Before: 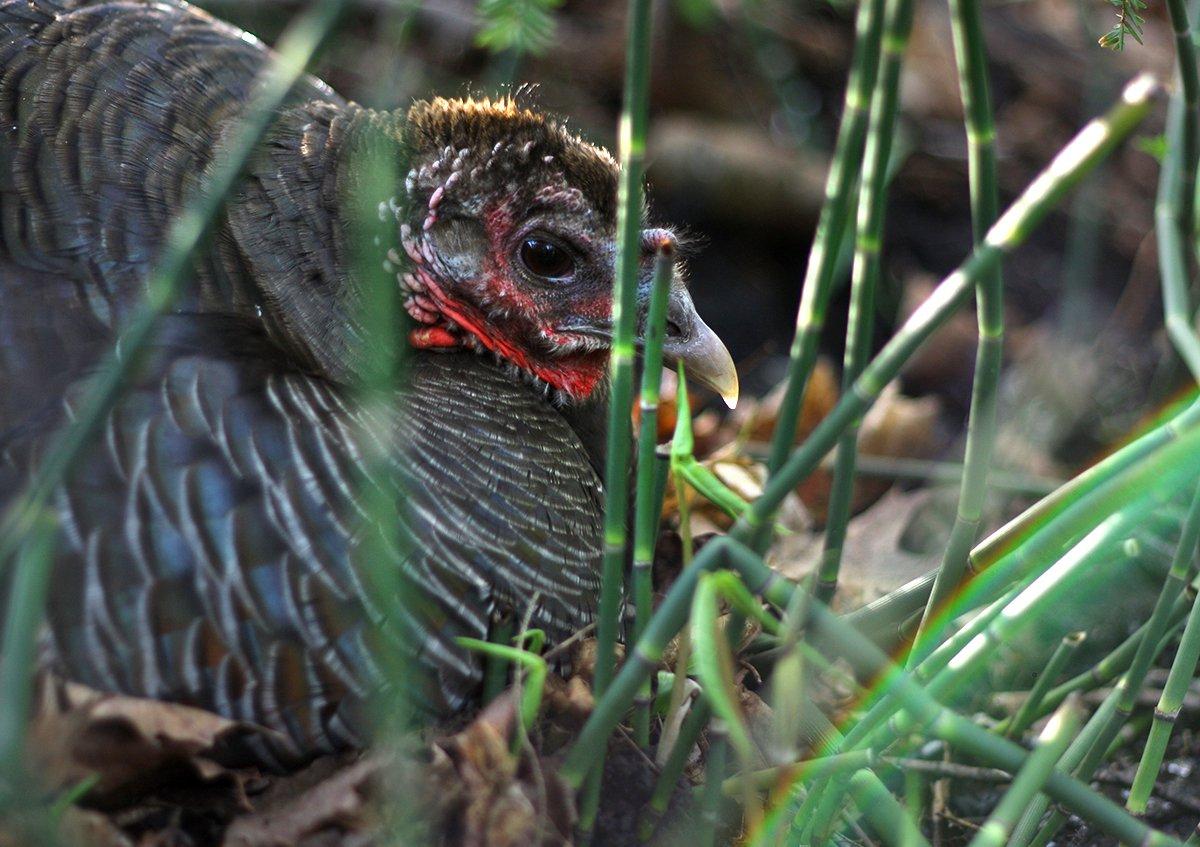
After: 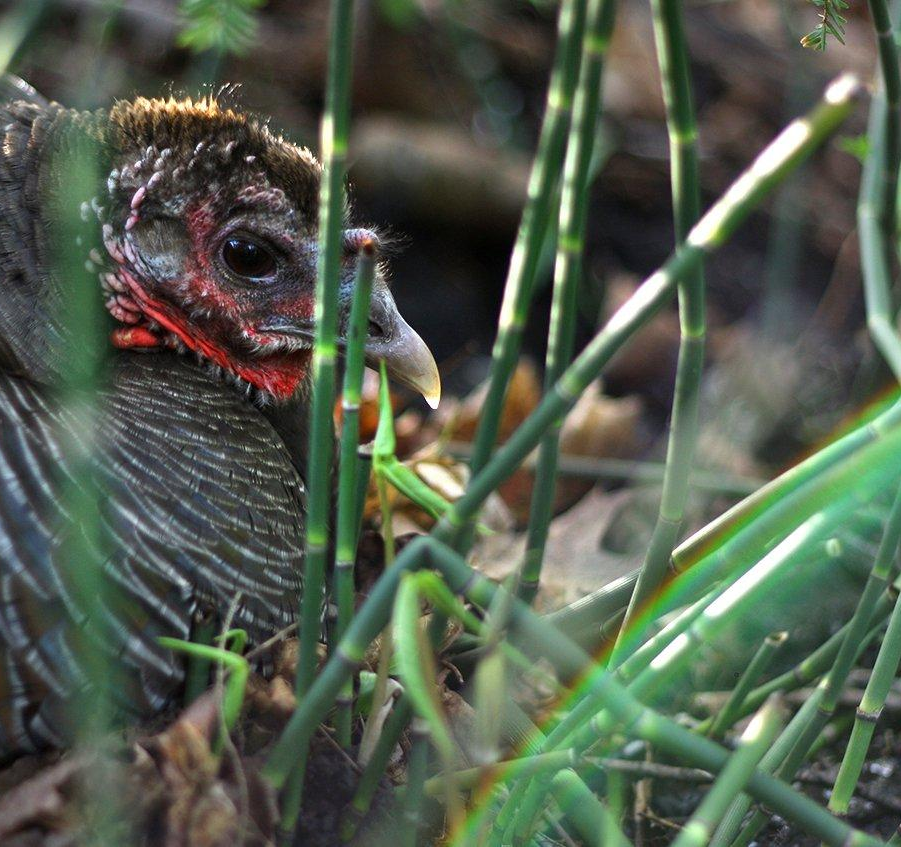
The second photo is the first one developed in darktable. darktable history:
crop and rotate: left 24.85%
